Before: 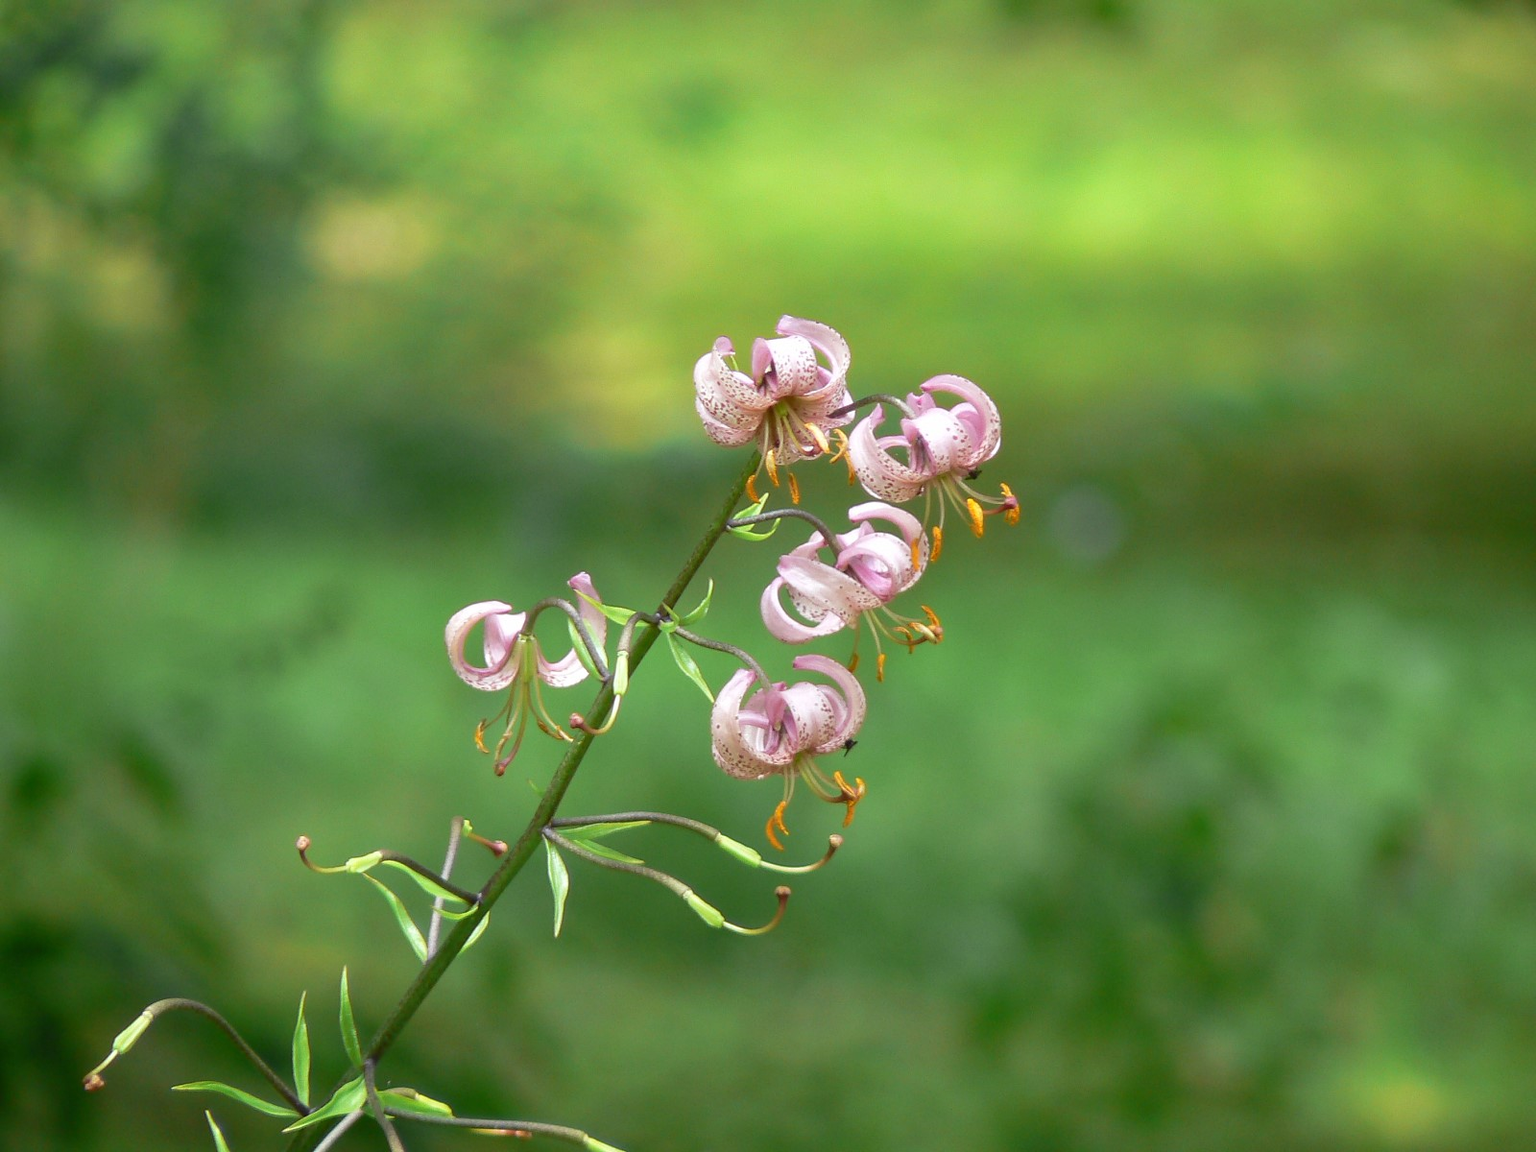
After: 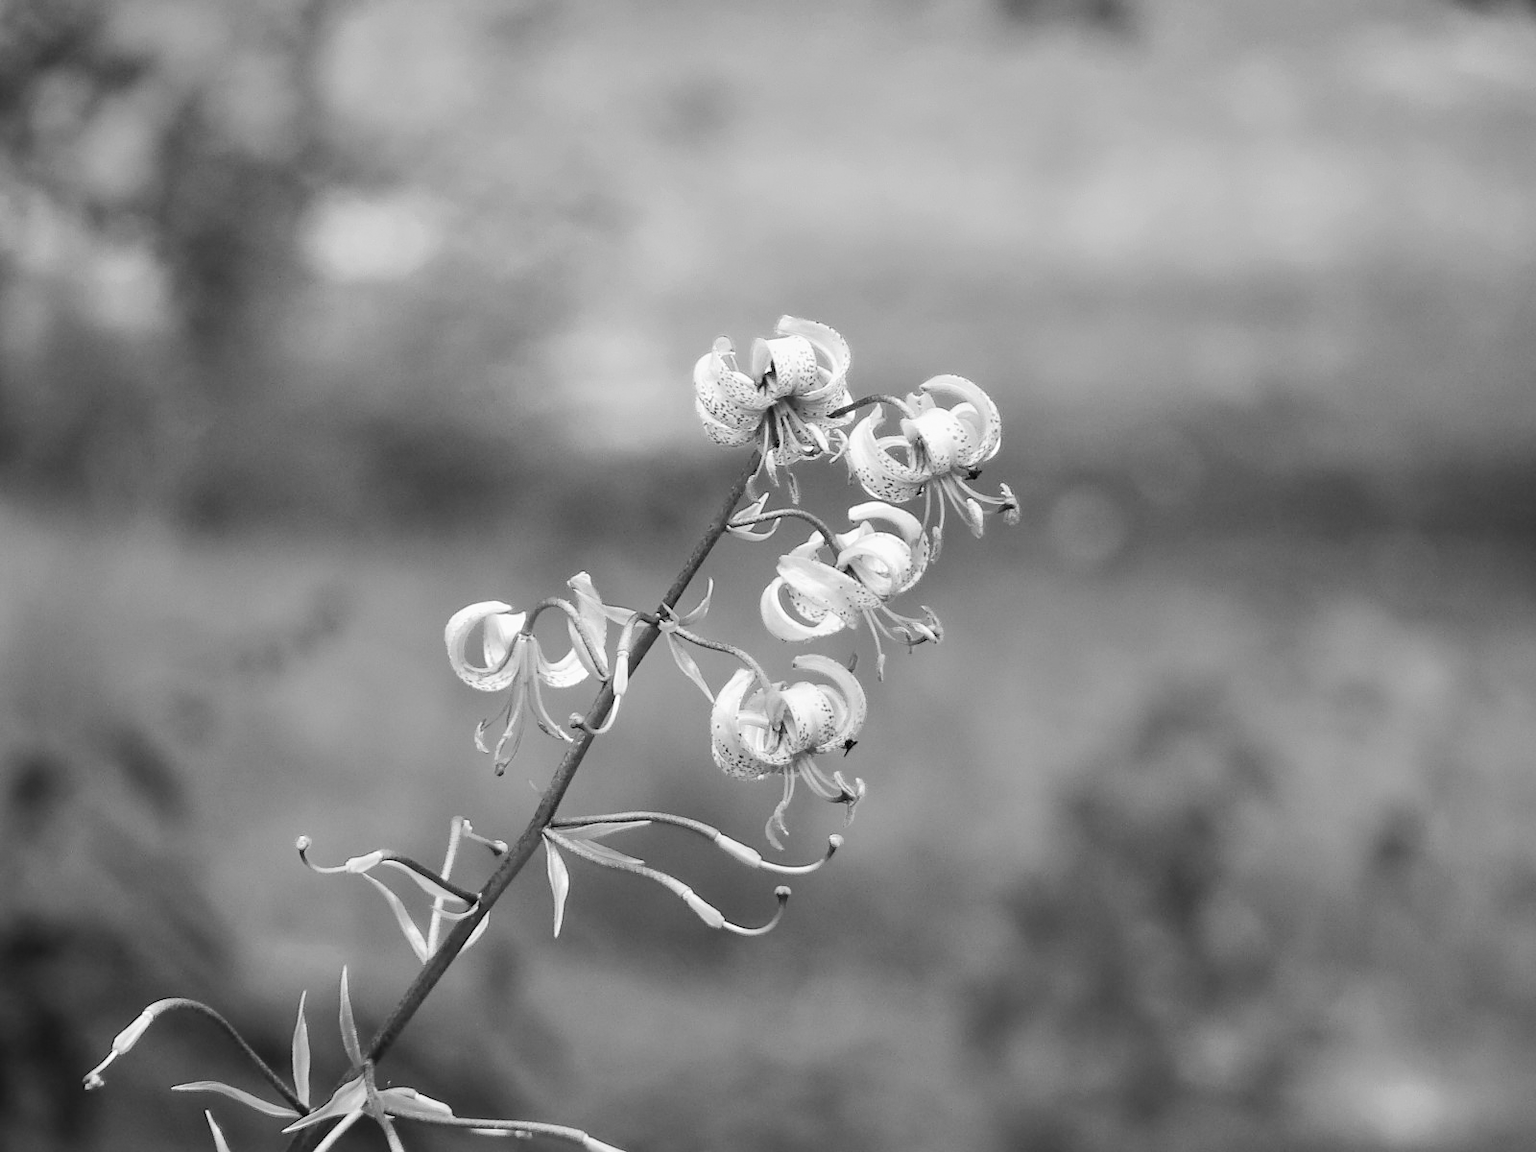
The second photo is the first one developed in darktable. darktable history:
color balance rgb: shadows lift › chroma 1%, shadows lift › hue 113°, highlights gain › chroma 0.2%, highlights gain › hue 333°, perceptual saturation grading › global saturation 20%, perceptual saturation grading › highlights -50%, perceptual saturation grading › shadows 25%, contrast -10%
denoise (profiled): strength 1.2, preserve shadows 0, a [-1, 0, 0], y [[0.5 ×7] ×4, [0 ×7], [0.5 ×7]], compensate highlight preservation false
monochrome: on, module defaults
sharpen: amount 0.2
rgb curve: curves: ch0 [(0, 0) (0.21, 0.15) (0.24, 0.21) (0.5, 0.75) (0.75, 0.96) (0.89, 0.99) (1, 1)]; ch1 [(0, 0.02) (0.21, 0.13) (0.25, 0.2) (0.5, 0.67) (0.75, 0.9) (0.89, 0.97) (1, 1)]; ch2 [(0, 0.02) (0.21, 0.13) (0.25, 0.2) (0.5, 0.67) (0.75, 0.9) (0.89, 0.97) (1, 1)], compensate middle gray true | blend: blend mode normal, opacity 50%; mask: uniform (no mask)
color zones: curves: ch0 [(0, 0.5) (0.125, 0.4) (0.25, 0.5) (0.375, 0.4) (0.5, 0.4) (0.625, 0.35) (0.75, 0.35) (0.875, 0.5)]; ch1 [(0, 0.35) (0.125, 0.45) (0.25, 0.35) (0.375, 0.35) (0.5, 0.35) (0.625, 0.35) (0.75, 0.45) (0.875, 0.35)]; ch2 [(0, 0.6) (0.125, 0.5) (0.25, 0.5) (0.375, 0.6) (0.5, 0.6) (0.625, 0.5) (0.75, 0.5) (0.875, 0.5)]
contrast equalizer: octaves 7, y [[0.6 ×6], [0.55 ×6], [0 ×6], [0 ×6], [0 ×6]], mix 0.3
